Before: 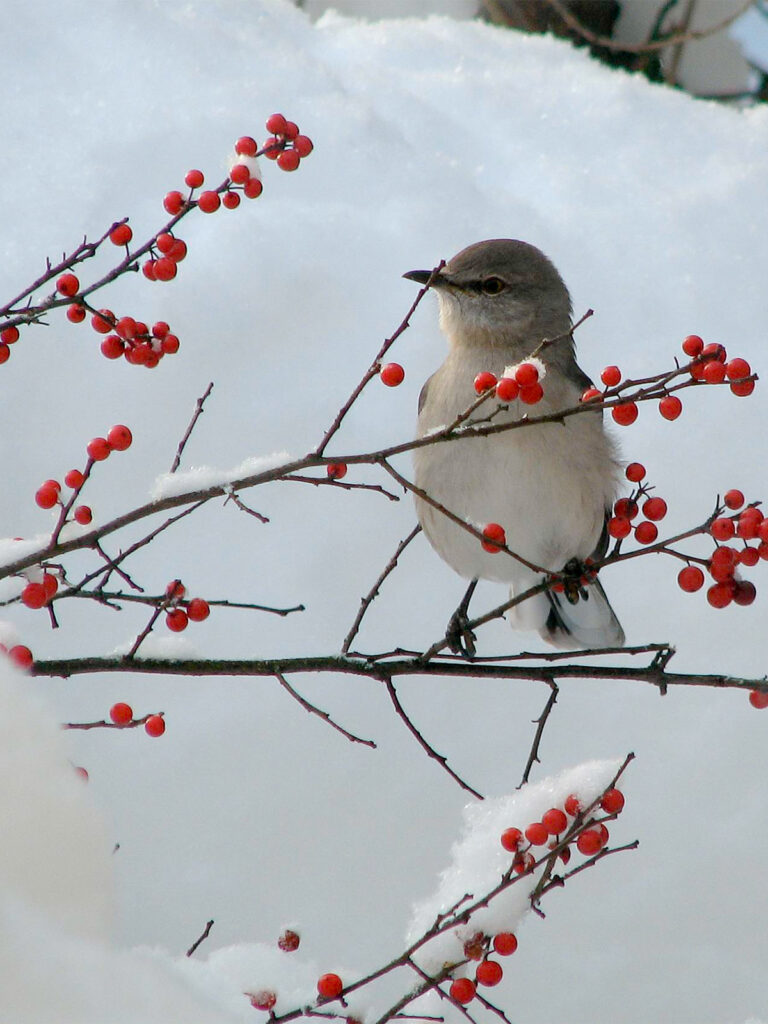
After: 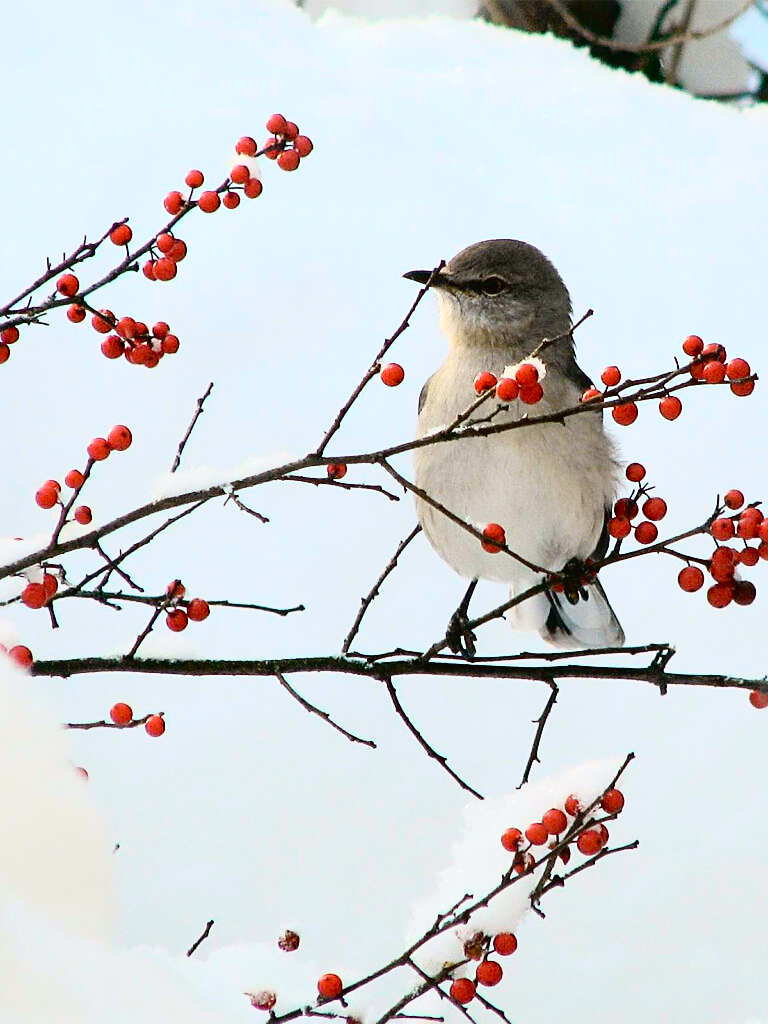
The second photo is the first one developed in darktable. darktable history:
tone equalizer: -8 EV -0.423 EV, -7 EV -0.413 EV, -6 EV -0.322 EV, -5 EV -0.201 EV, -3 EV 0.254 EV, -2 EV 0.357 EV, -1 EV 0.391 EV, +0 EV 0.41 EV, edges refinement/feathering 500, mask exposure compensation -1.57 EV, preserve details no
sharpen: on, module defaults
tone curve: curves: ch0 [(0, 0.023) (0.113, 0.084) (0.285, 0.301) (0.673, 0.796) (0.845, 0.932) (0.994, 0.971)]; ch1 [(0, 0) (0.456, 0.437) (0.498, 0.5) (0.57, 0.559) (0.631, 0.639) (1, 1)]; ch2 [(0, 0) (0.417, 0.44) (0.46, 0.453) (0.502, 0.507) (0.55, 0.57) (0.67, 0.712) (1, 1)], color space Lab, independent channels, preserve colors none
